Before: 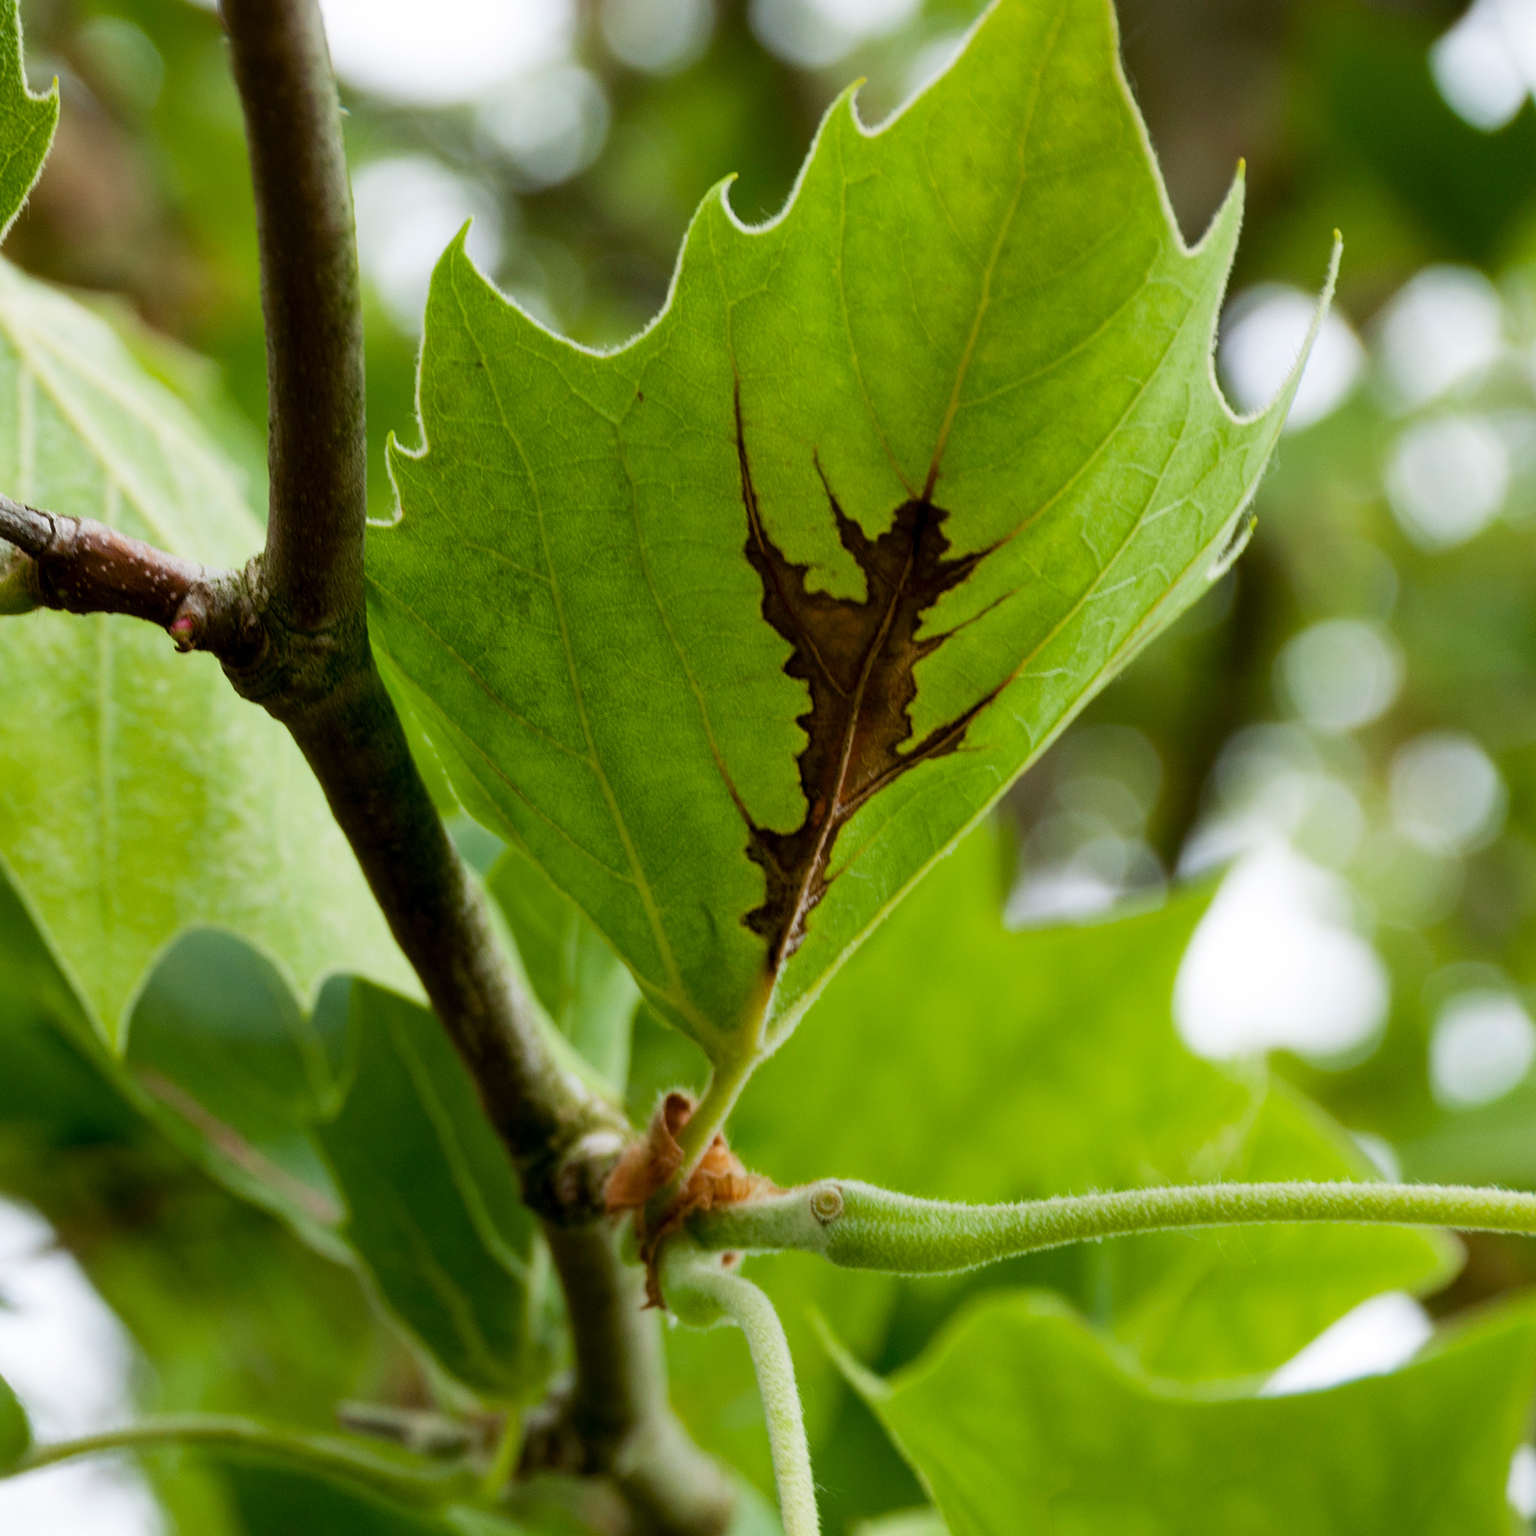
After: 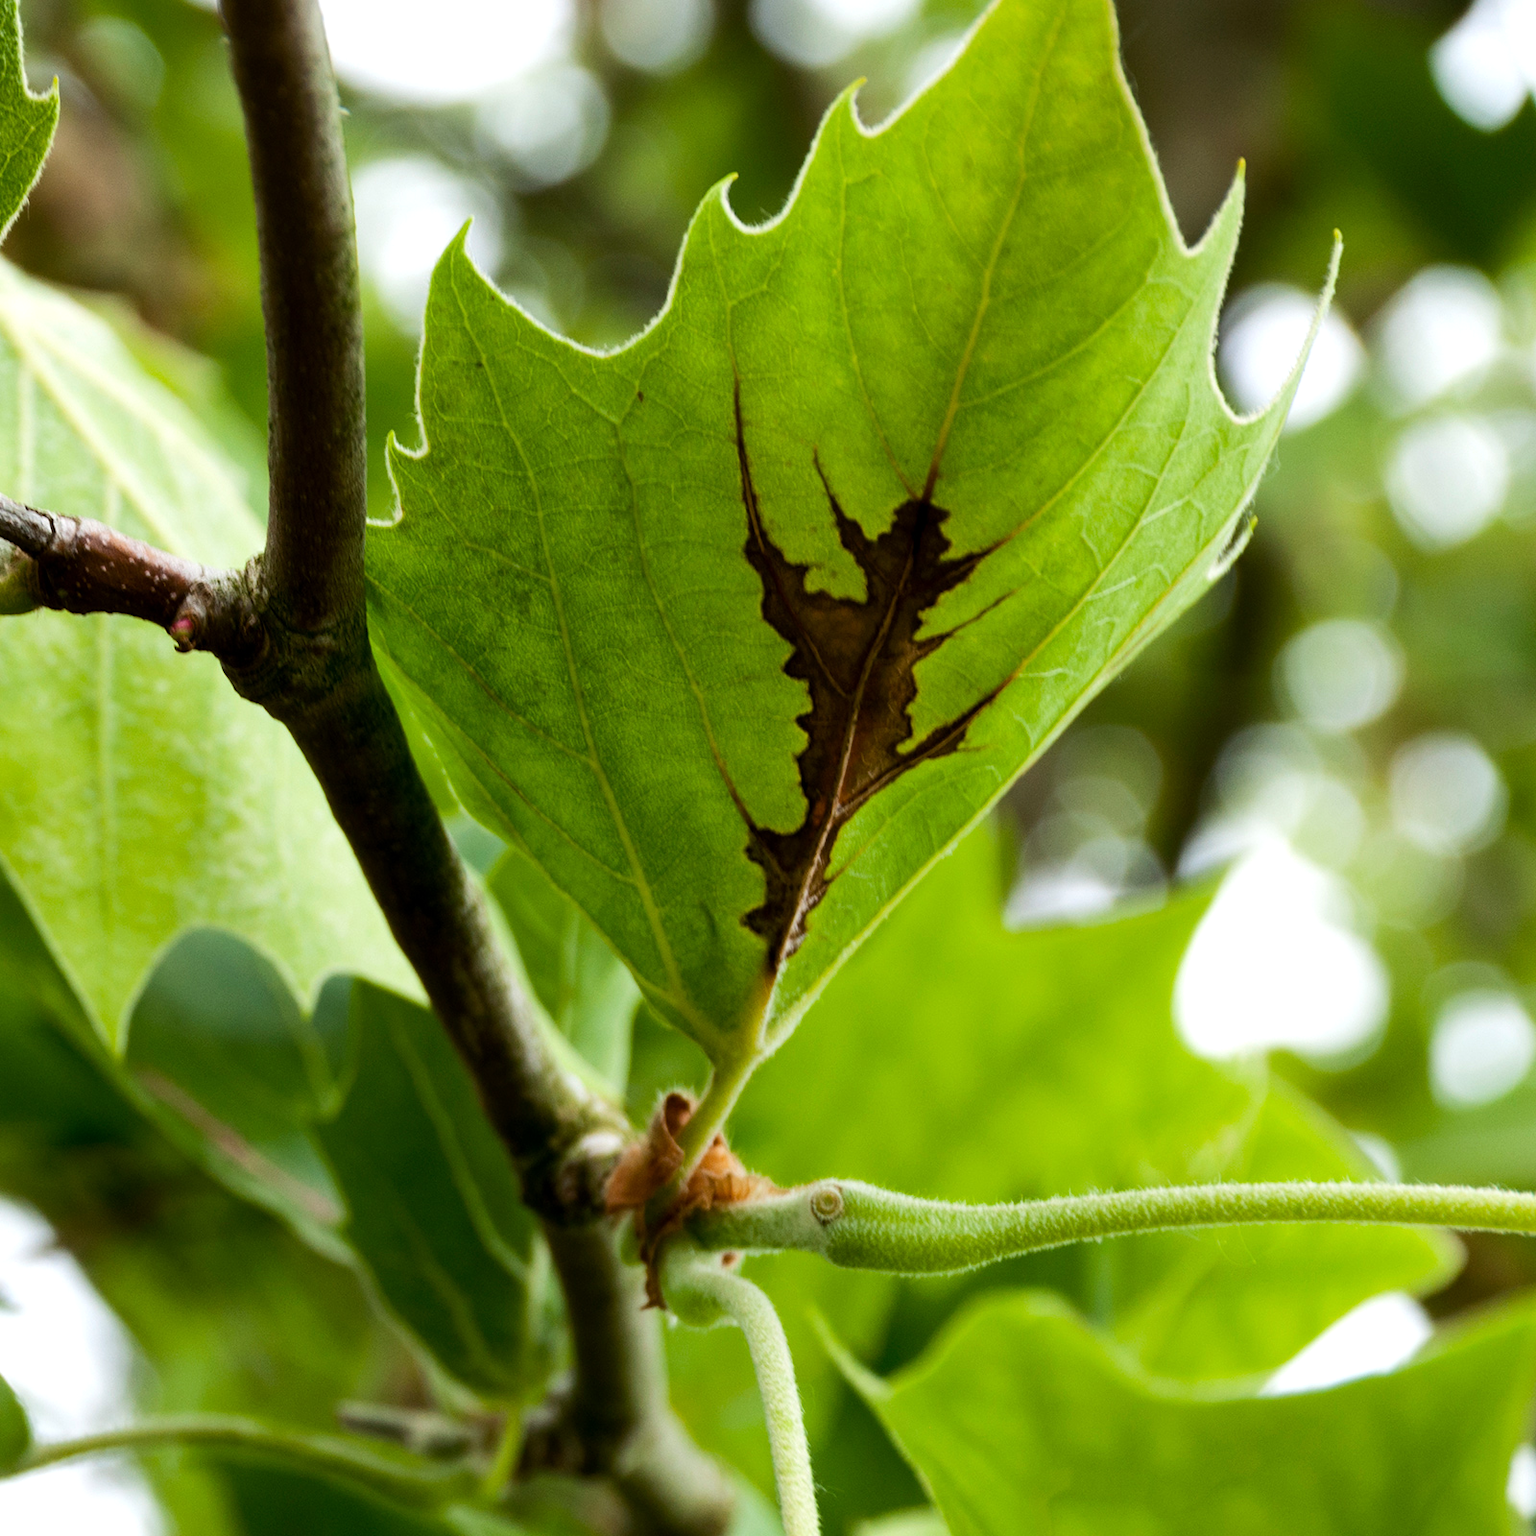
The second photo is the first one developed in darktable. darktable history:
tone equalizer: -8 EV -0.433 EV, -7 EV -0.363 EV, -6 EV -0.319 EV, -5 EV -0.226 EV, -3 EV 0.228 EV, -2 EV 0.306 EV, -1 EV 0.382 EV, +0 EV 0.432 EV, edges refinement/feathering 500, mask exposure compensation -1.57 EV, preserve details no
